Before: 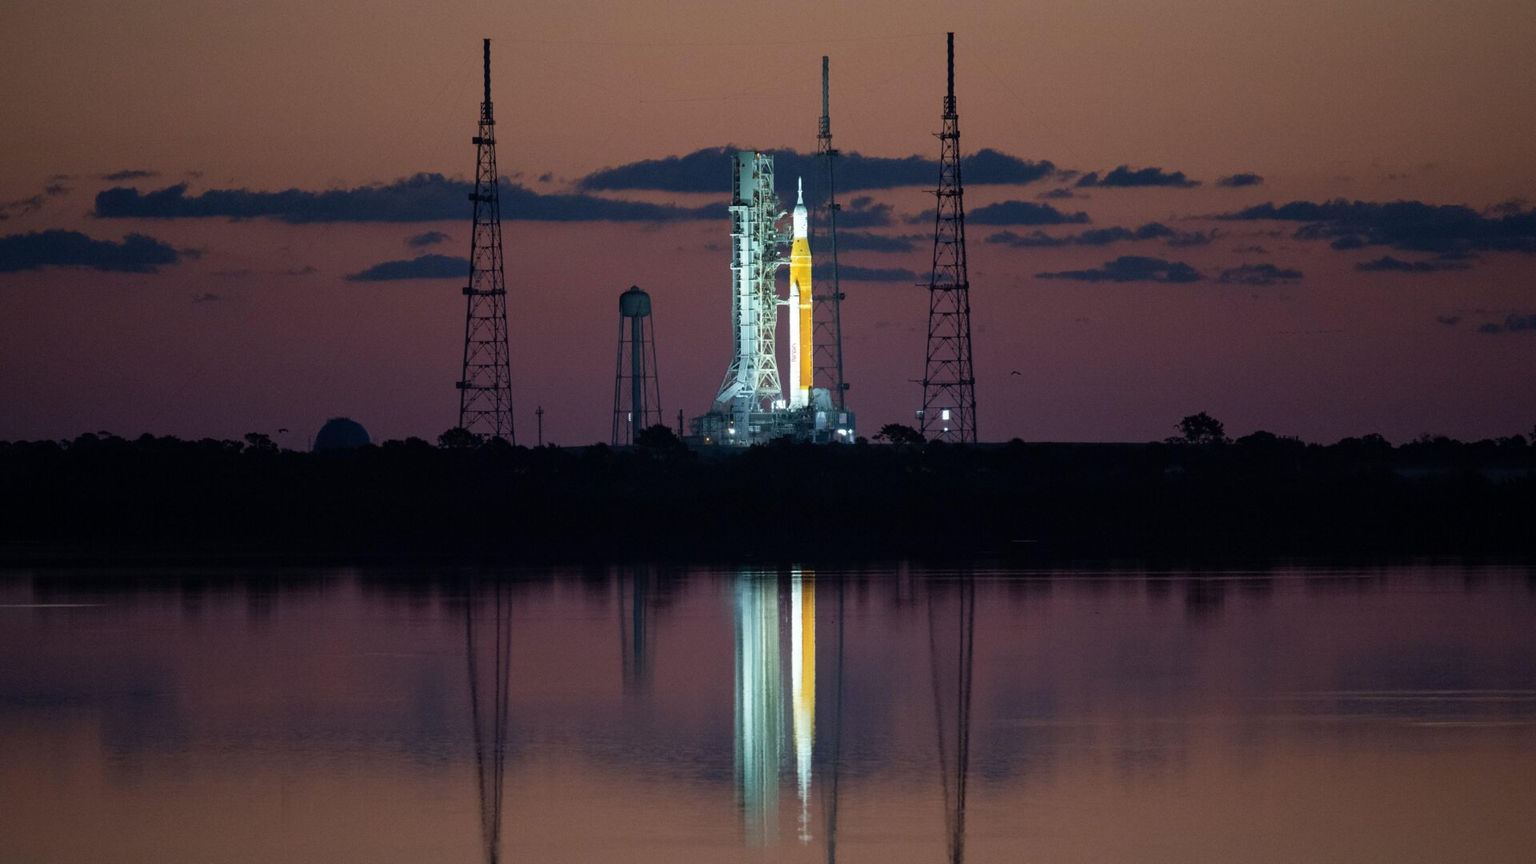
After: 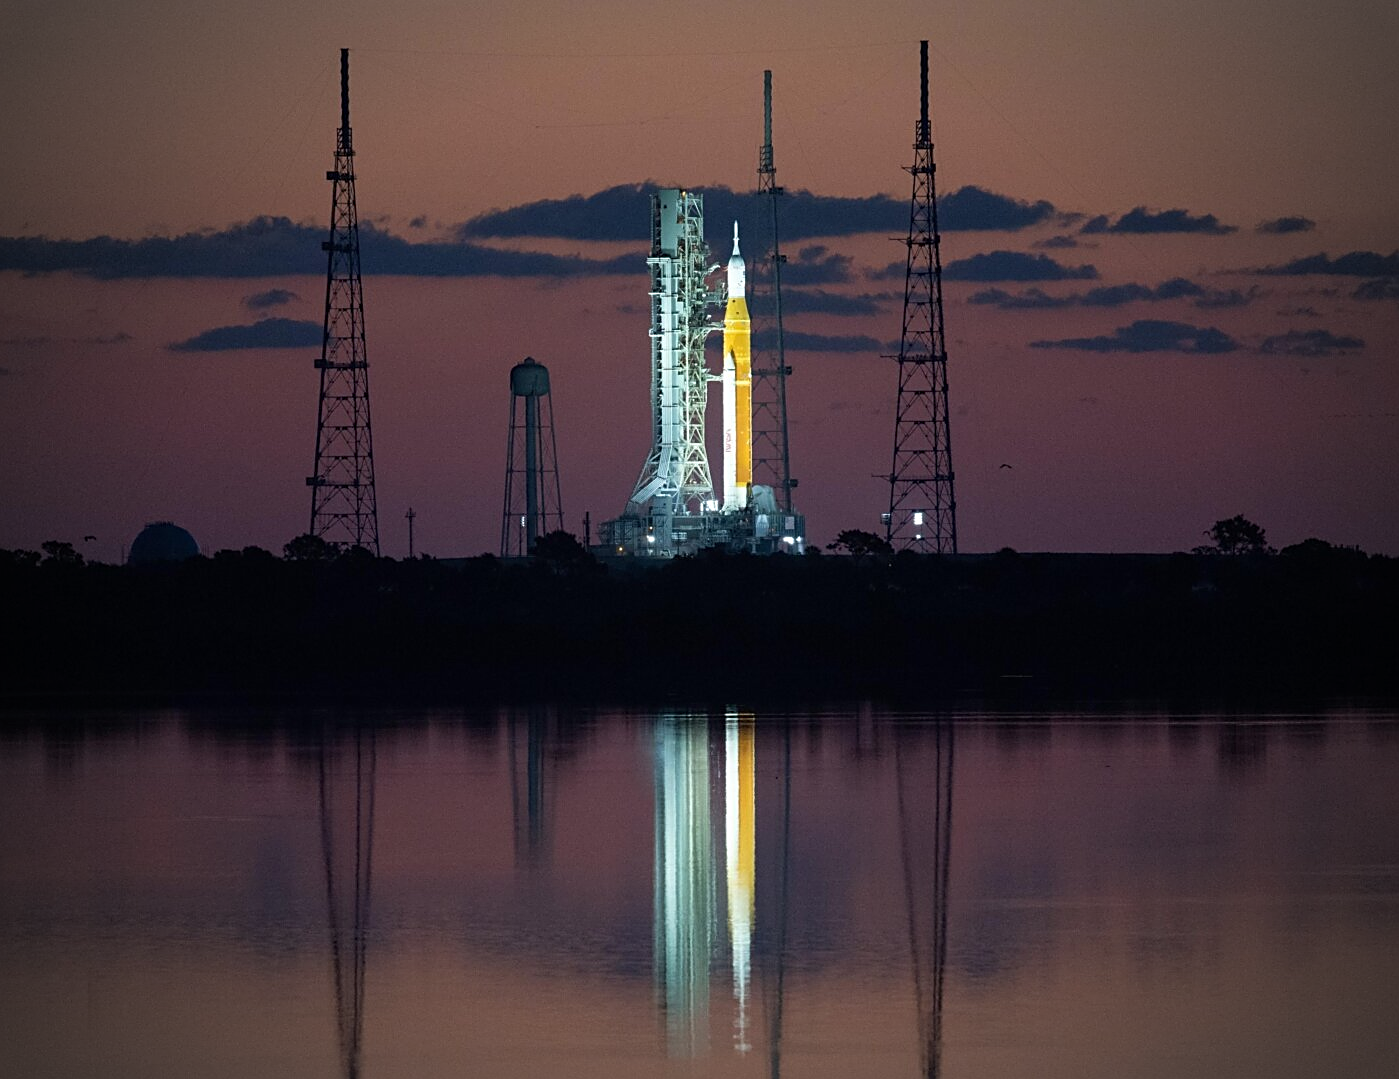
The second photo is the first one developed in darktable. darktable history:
vignetting: fall-off start 75.19%, width/height ratio 1.085, unbound false
sharpen: on, module defaults
crop: left 13.79%, right 13.329%
